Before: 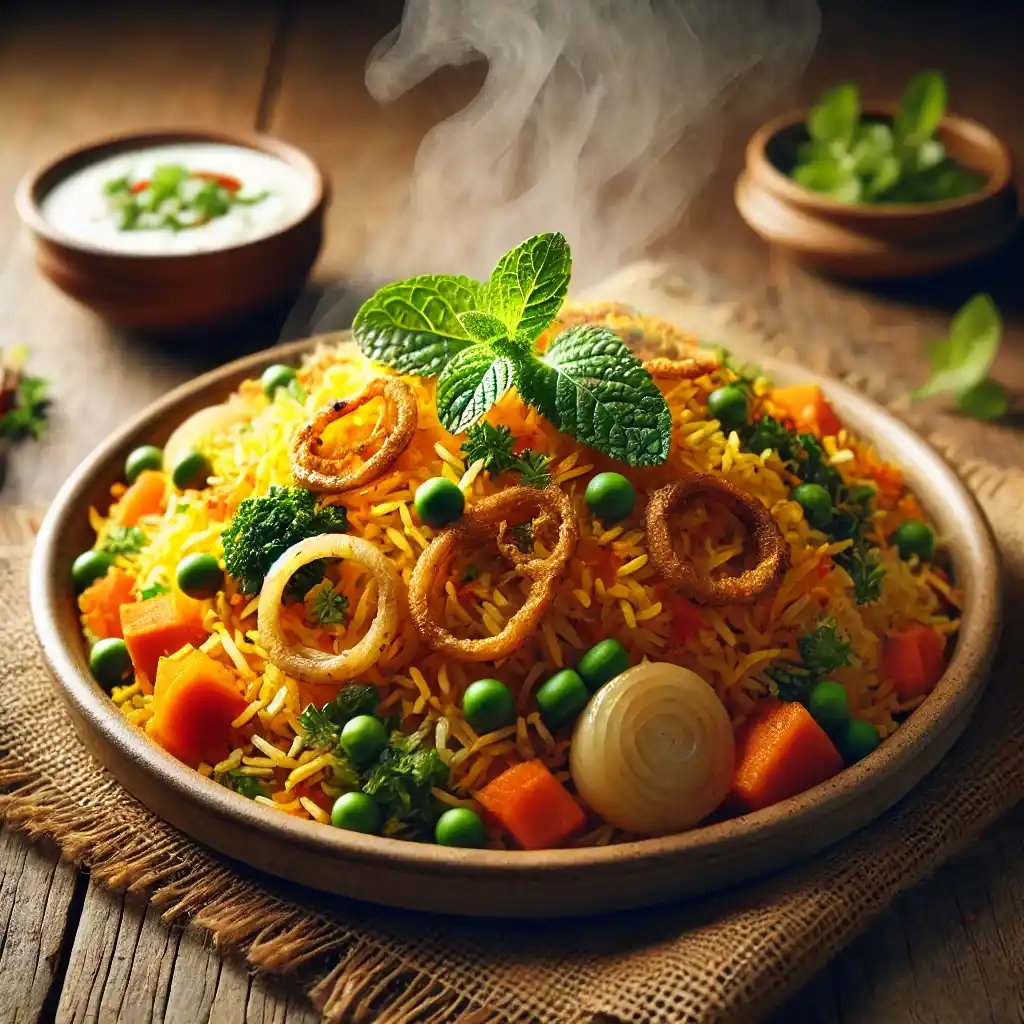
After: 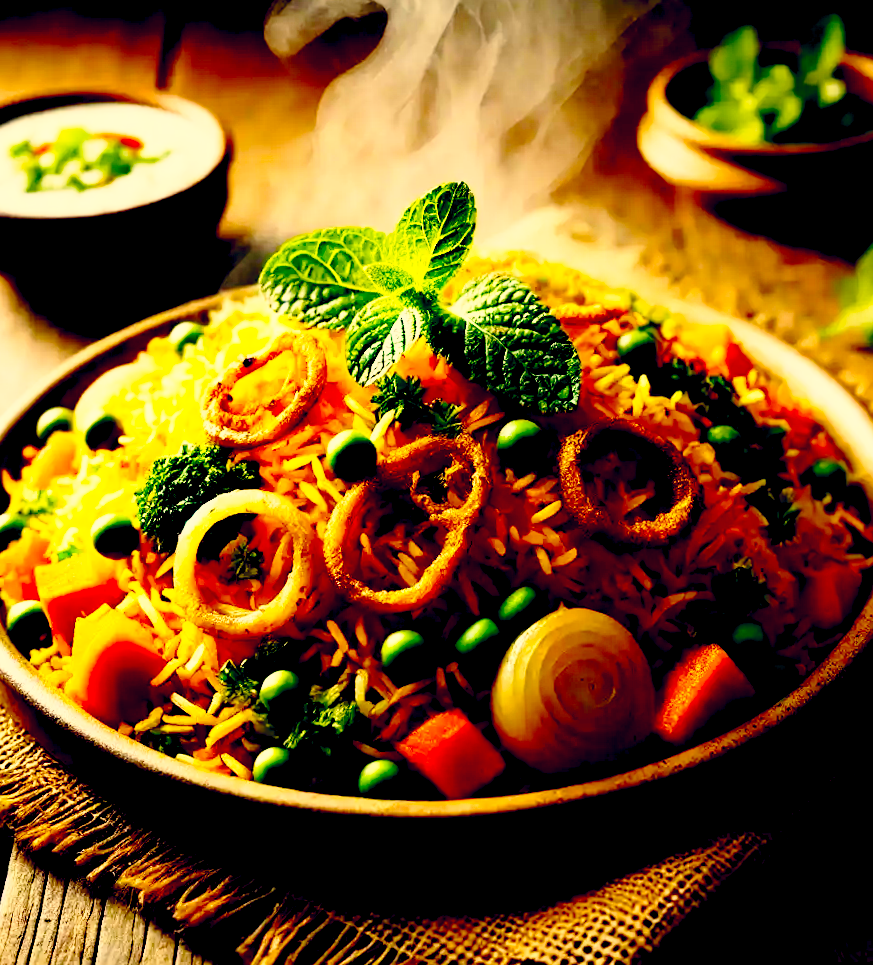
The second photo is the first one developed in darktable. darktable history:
base curve: curves: ch0 [(0, 0) (0.028, 0.03) (0.121, 0.232) (0.46, 0.748) (0.859, 0.968) (1, 1)], preserve colors none
crop: left 9.807%, top 6.259%, right 7.334%, bottom 2.177%
shadows and highlights: shadows 0, highlights 40
exposure: black level correction 0.056, compensate highlight preservation false
rotate and perspective: rotation -1.75°, automatic cropping off
color balance rgb: shadows lift › hue 87.51°, highlights gain › chroma 1.35%, highlights gain › hue 55.1°, global offset › chroma 0.13%, global offset › hue 253.66°, perceptual saturation grading › global saturation 16.38%
color correction: highlights a* 2.72, highlights b* 22.8
